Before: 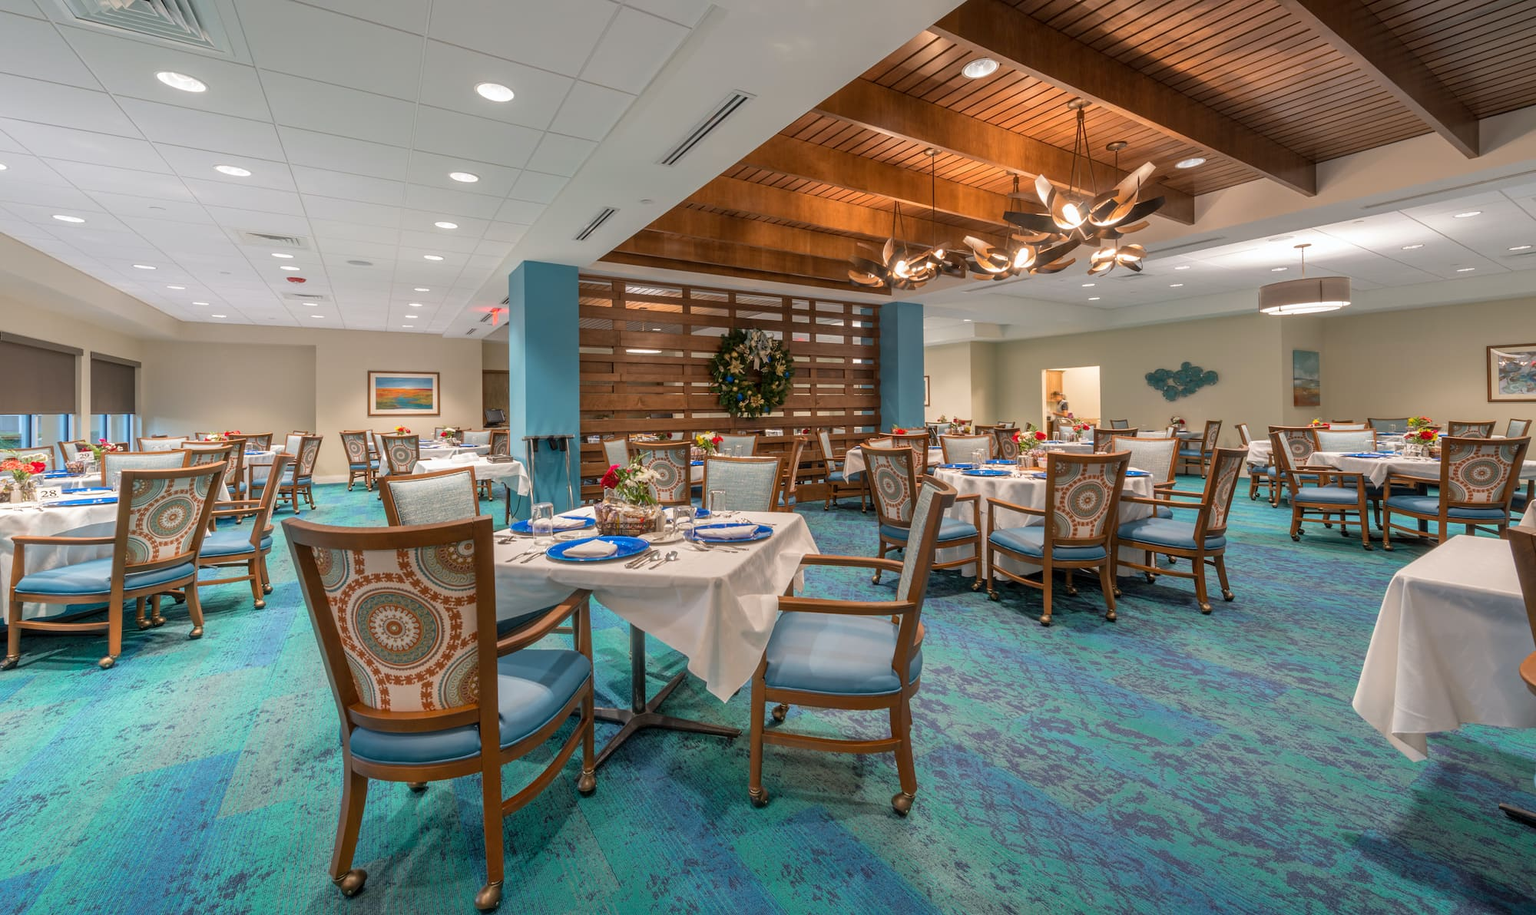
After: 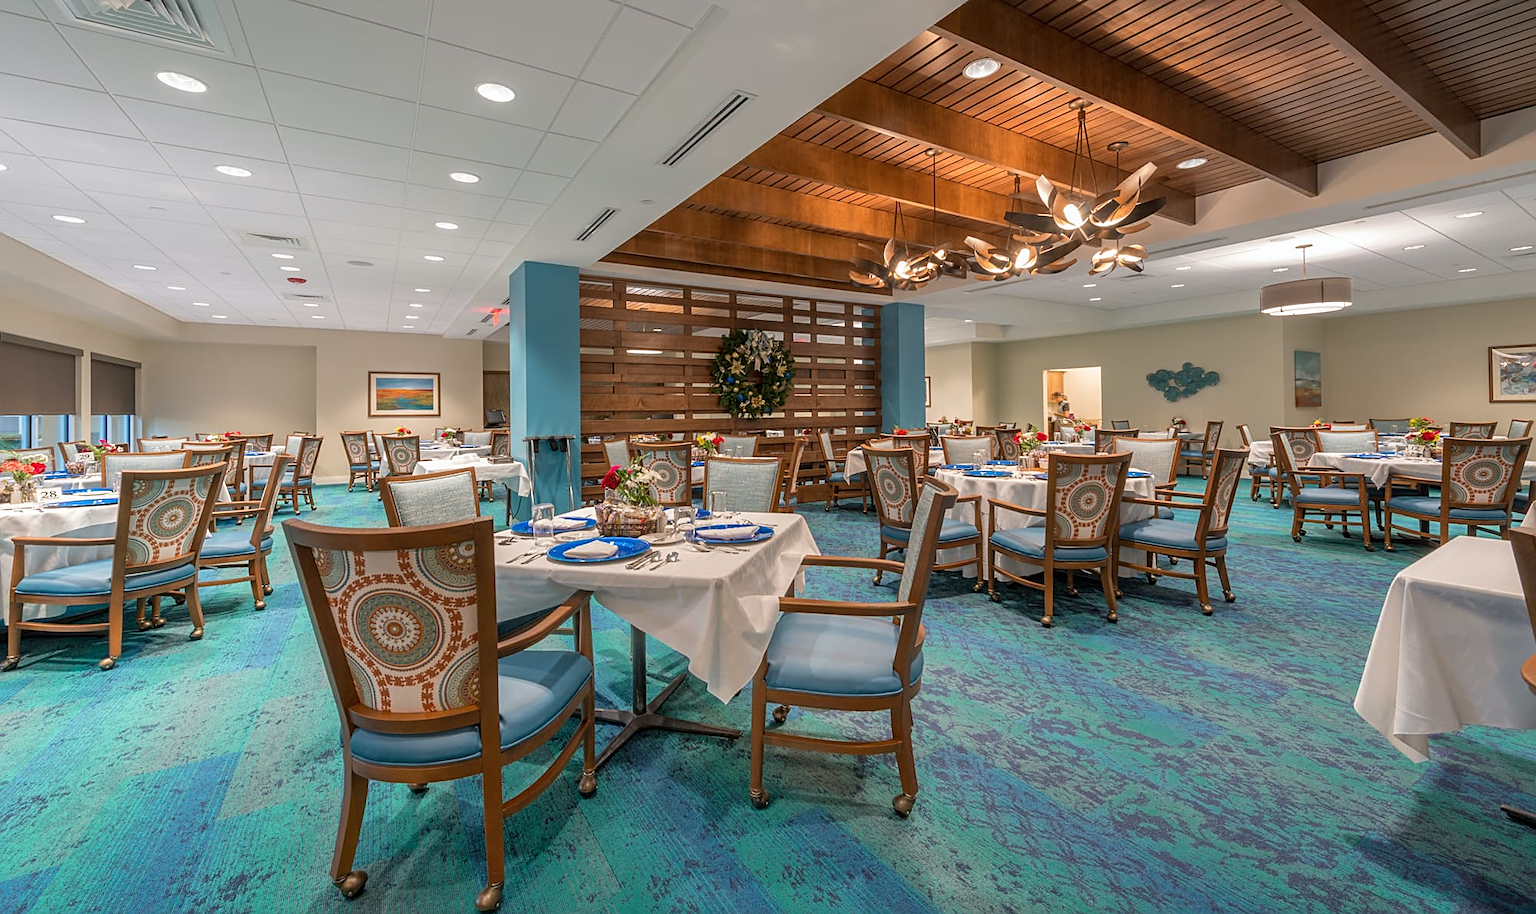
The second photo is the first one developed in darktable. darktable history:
sharpen: on, module defaults
crop: top 0.05%, bottom 0.098%
